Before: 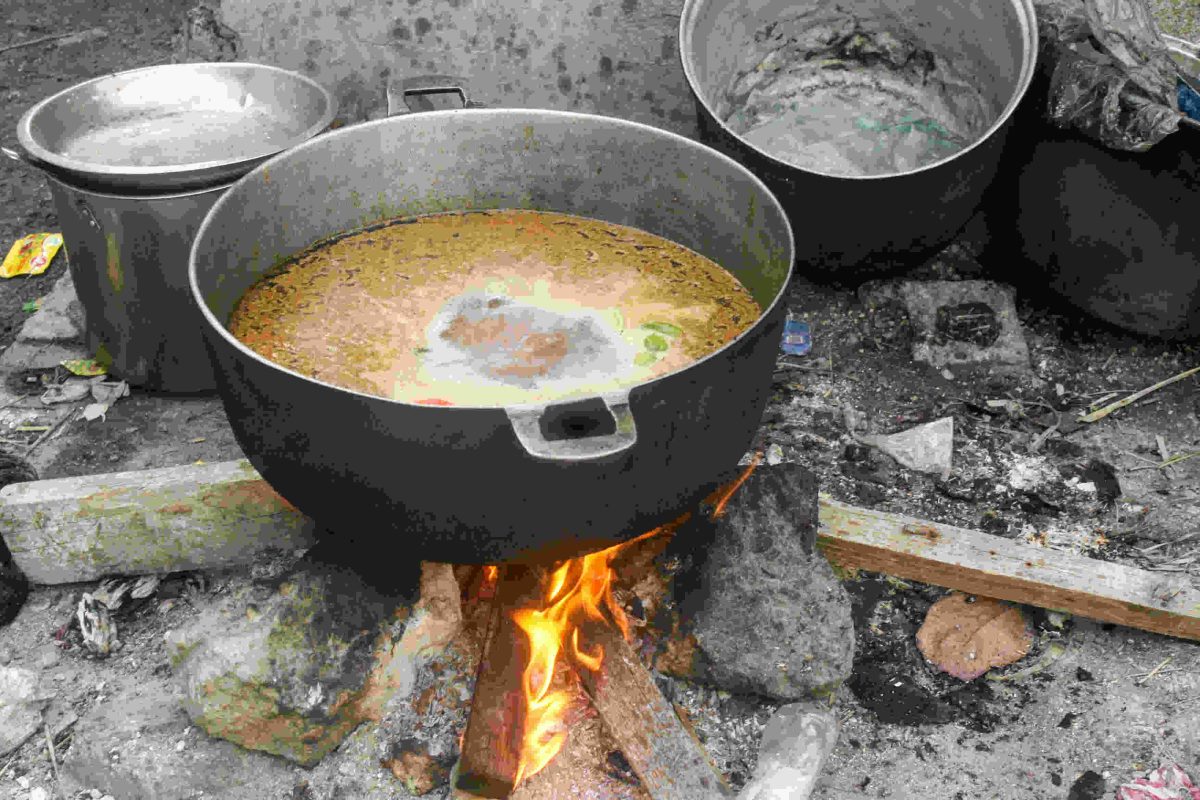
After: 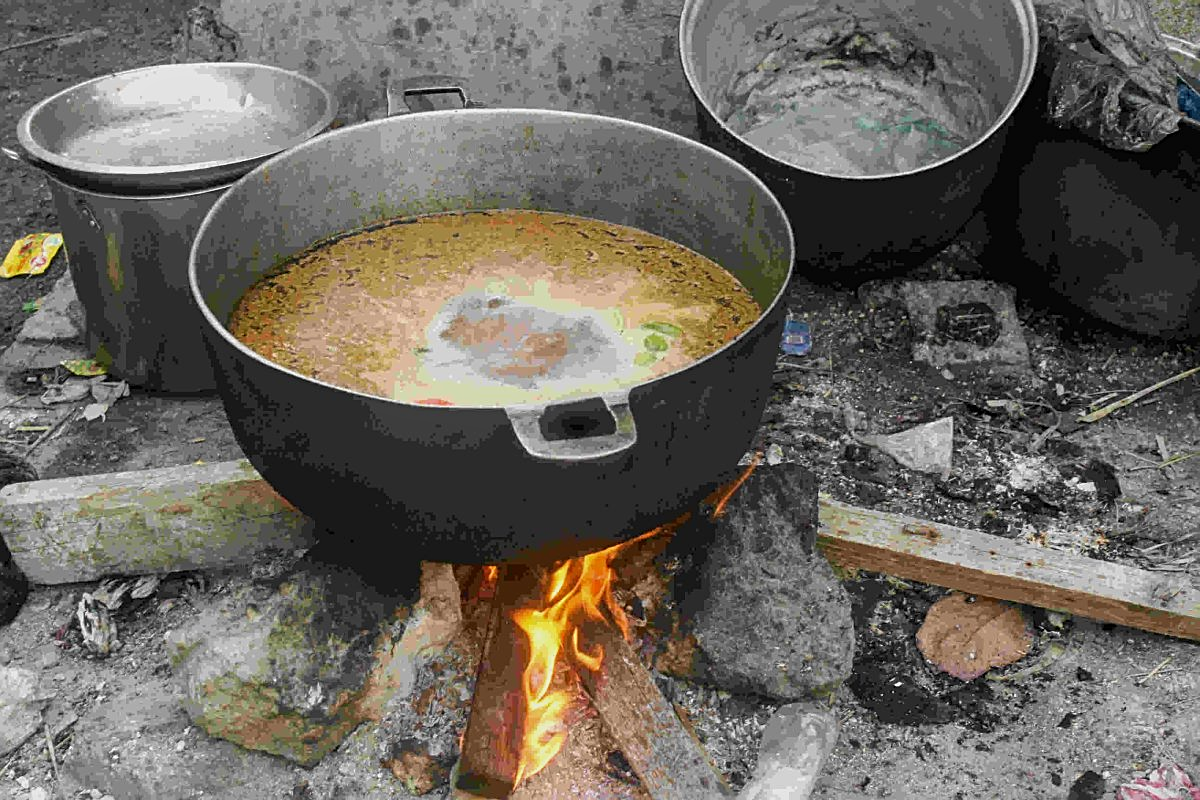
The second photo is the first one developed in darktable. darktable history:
exposure: exposure -0.292 EV, compensate highlight preservation false
sharpen: on, module defaults
tone equalizer: on, module defaults
